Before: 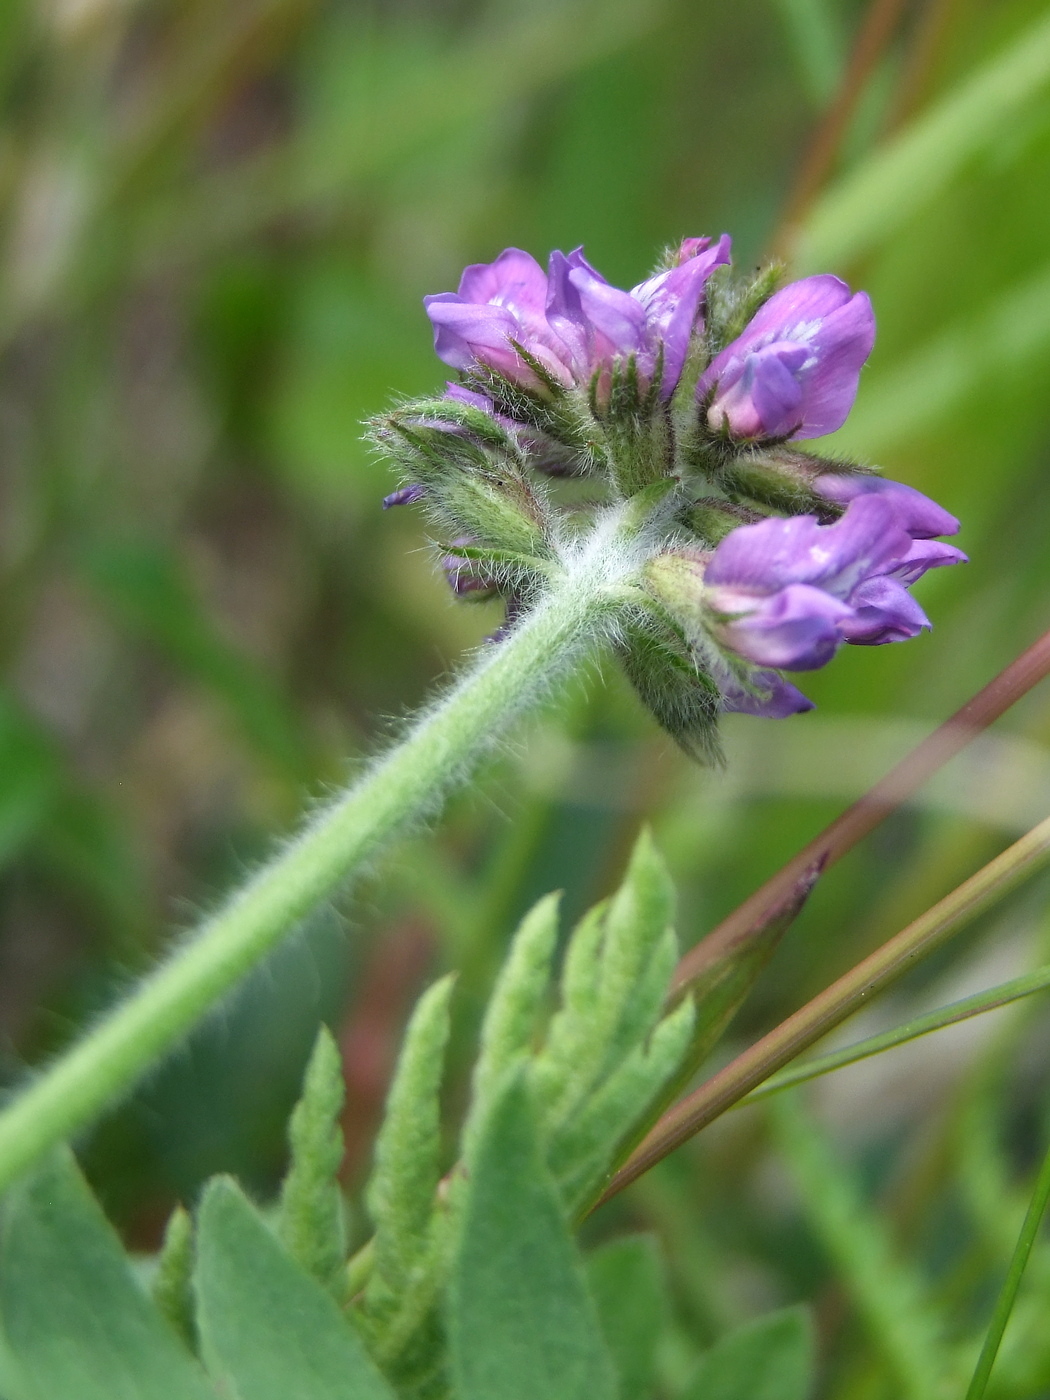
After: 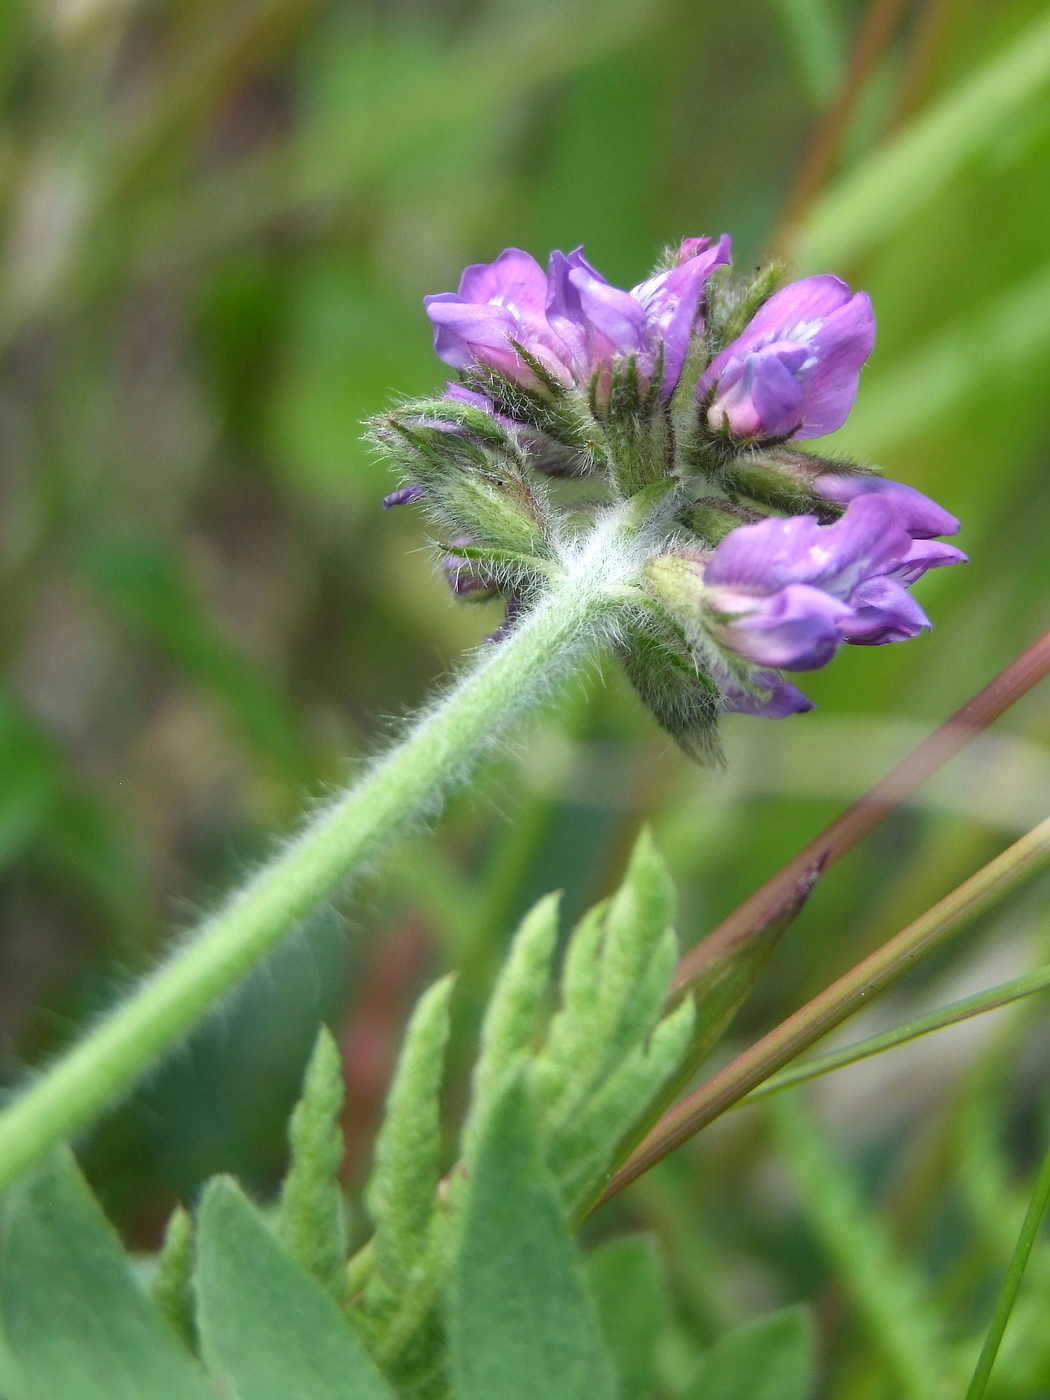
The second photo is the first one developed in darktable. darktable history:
levels: levels [0, 0.48, 0.961]
